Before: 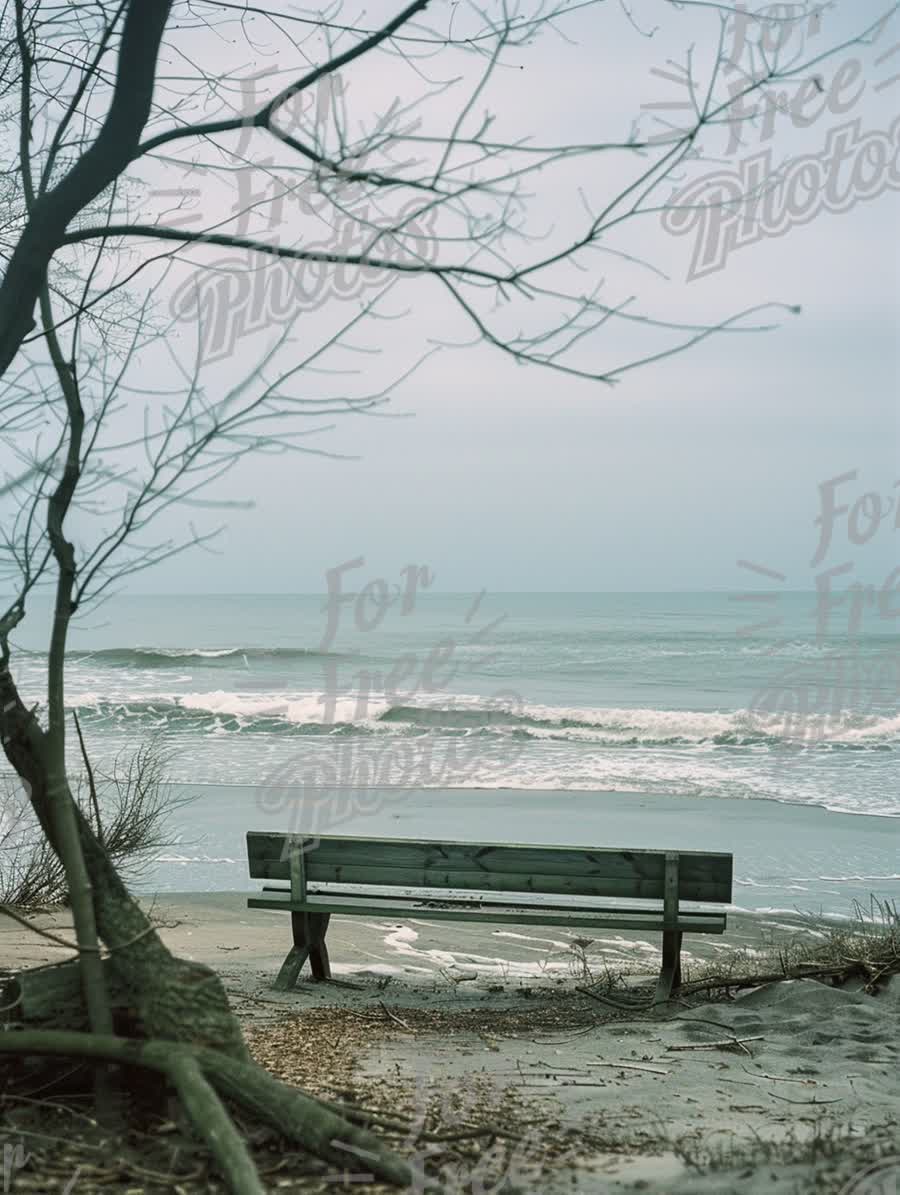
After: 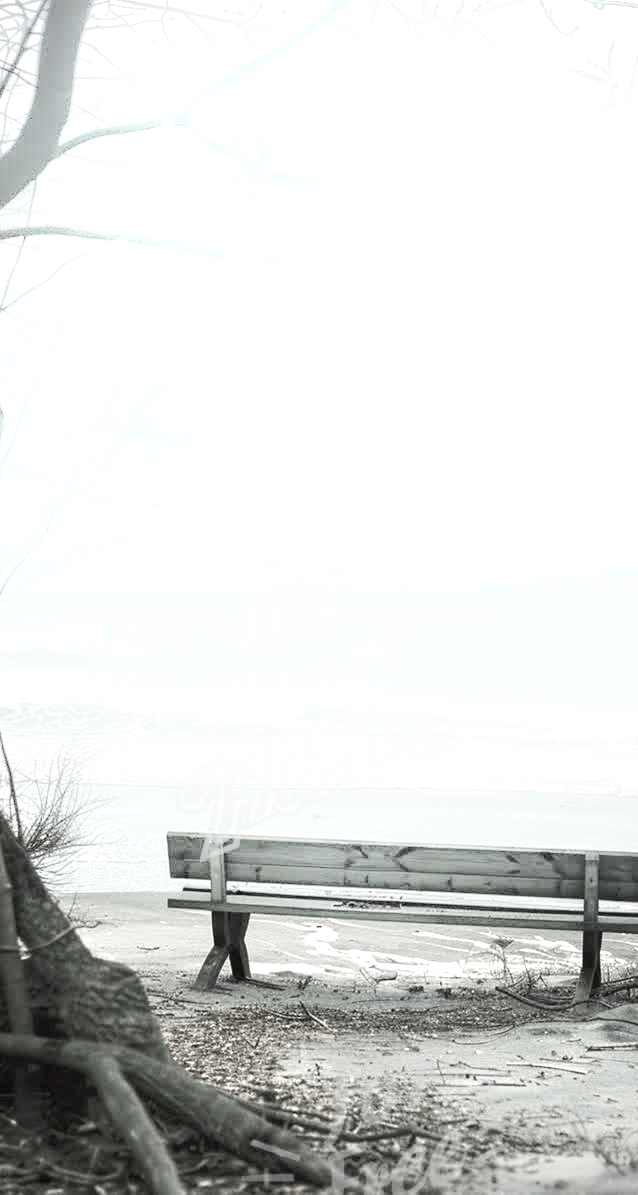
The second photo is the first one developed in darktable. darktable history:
exposure: black level correction 0, exposure 1.02 EV, compensate exposure bias true, compensate highlight preservation false
color correction: highlights b* -0.026, saturation 0.303
shadows and highlights: shadows -55.53, highlights 85.98, highlights color adjustment 73.14%, soften with gaussian
crop and rotate: left 8.959%, right 20.07%
contrast brightness saturation: contrast 0.063, brightness -0.006, saturation -0.22
vignetting: fall-off start 91.99%, brightness -0.575, center (-0.016, 0)
